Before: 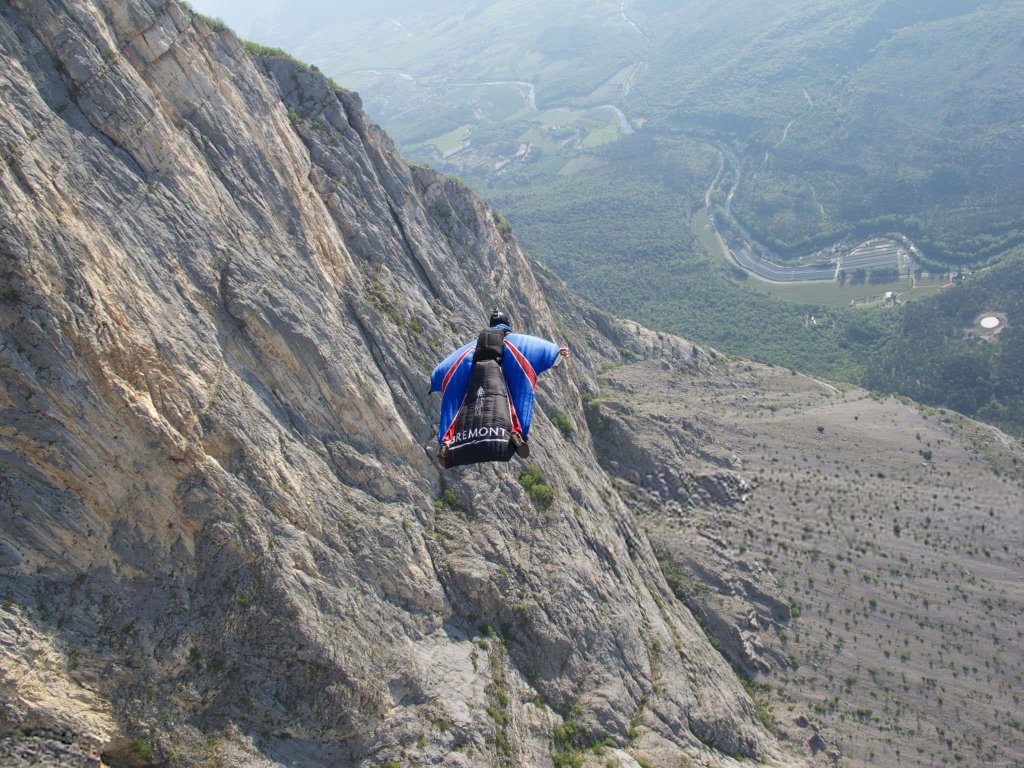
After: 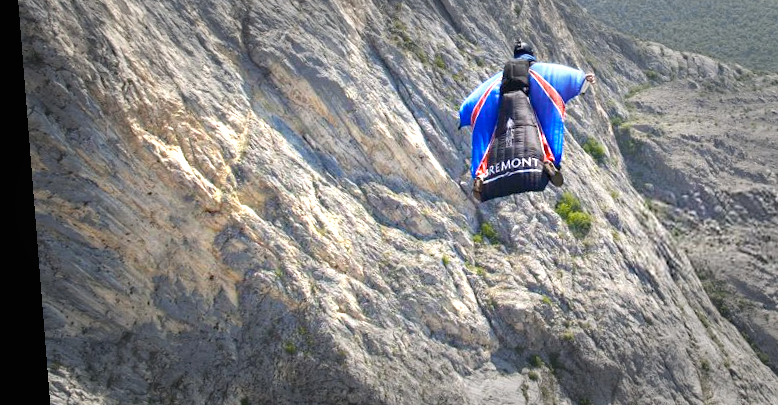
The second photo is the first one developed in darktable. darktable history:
color zones: curves: ch0 [(0.099, 0.624) (0.257, 0.596) (0.384, 0.376) (0.529, 0.492) (0.697, 0.564) (0.768, 0.532) (0.908, 0.644)]; ch1 [(0.112, 0.564) (0.254, 0.612) (0.432, 0.676) (0.592, 0.456) (0.743, 0.684) (0.888, 0.536)]; ch2 [(0.25, 0.5) (0.469, 0.36) (0.75, 0.5)]
crop: top 36.498%, right 27.964%, bottom 14.995%
contrast brightness saturation: contrast -0.02, brightness -0.01, saturation 0.03
exposure: black level correction 0, exposure 1 EV, compensate exposure bias true, compensate highlight preservation false
rotate and perspective: rotation -4.2°, shear 0.006, automatic cropping off
haze removal: compatibility mode true, adaptive false
vignetting: fall-off start 48.41%, automatic ratio true, width/height ratio 1.29, unbound false
